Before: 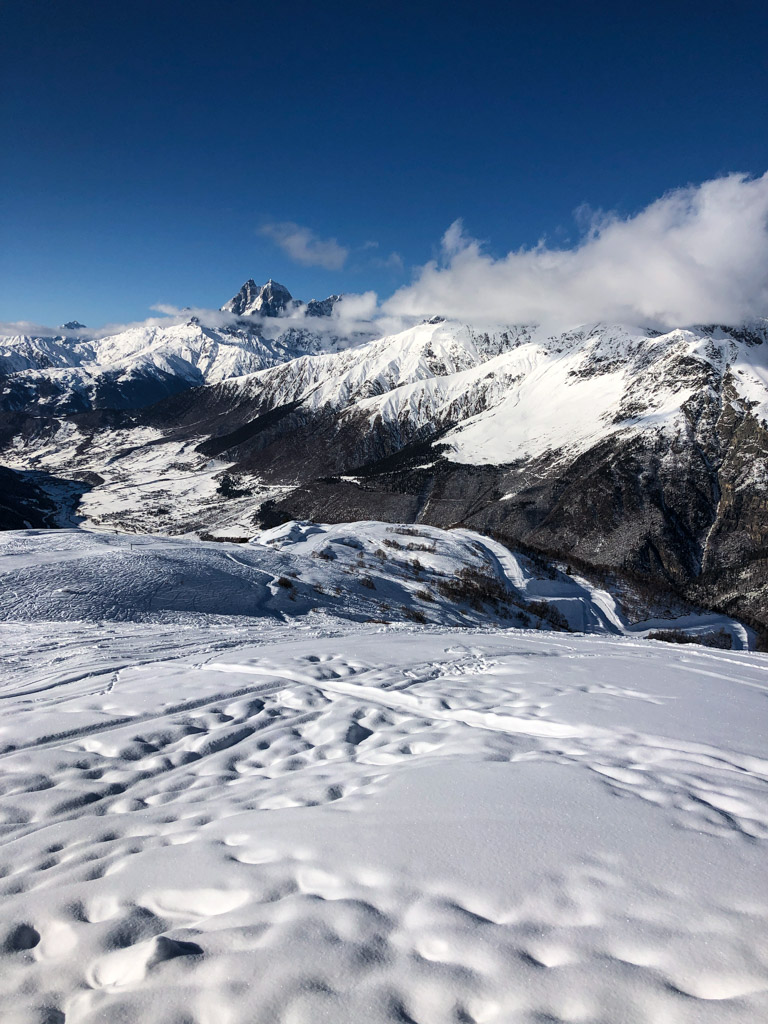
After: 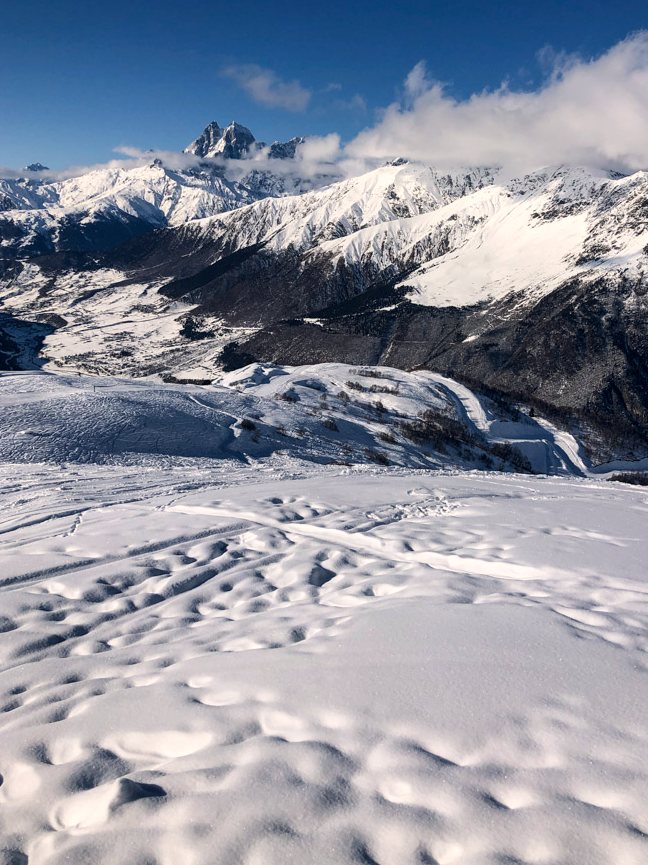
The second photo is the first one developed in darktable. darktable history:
crop and rotate: left 4.842%, top 15.51%, right 10.668%
color balance rgb: shadows lift › hue 87.51°, highlights gain › chroma 1.62%, highlights gain › hue 55.1°, global offset › chroma 0.06%, global offset › hue 253.66°, linear chroma grading › global chroma 0.5%
